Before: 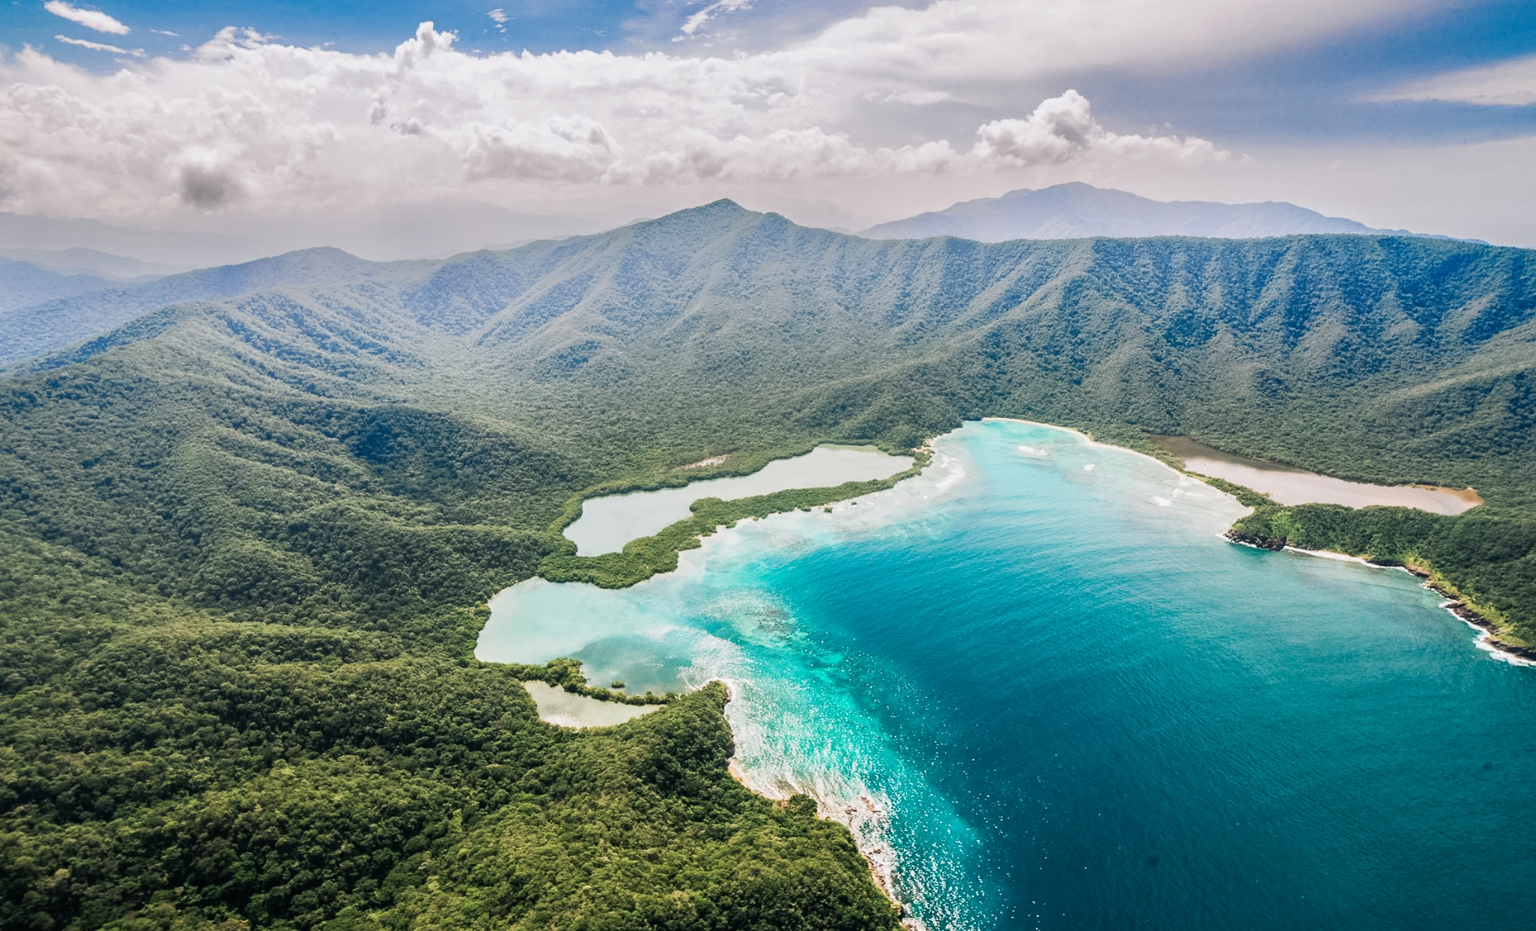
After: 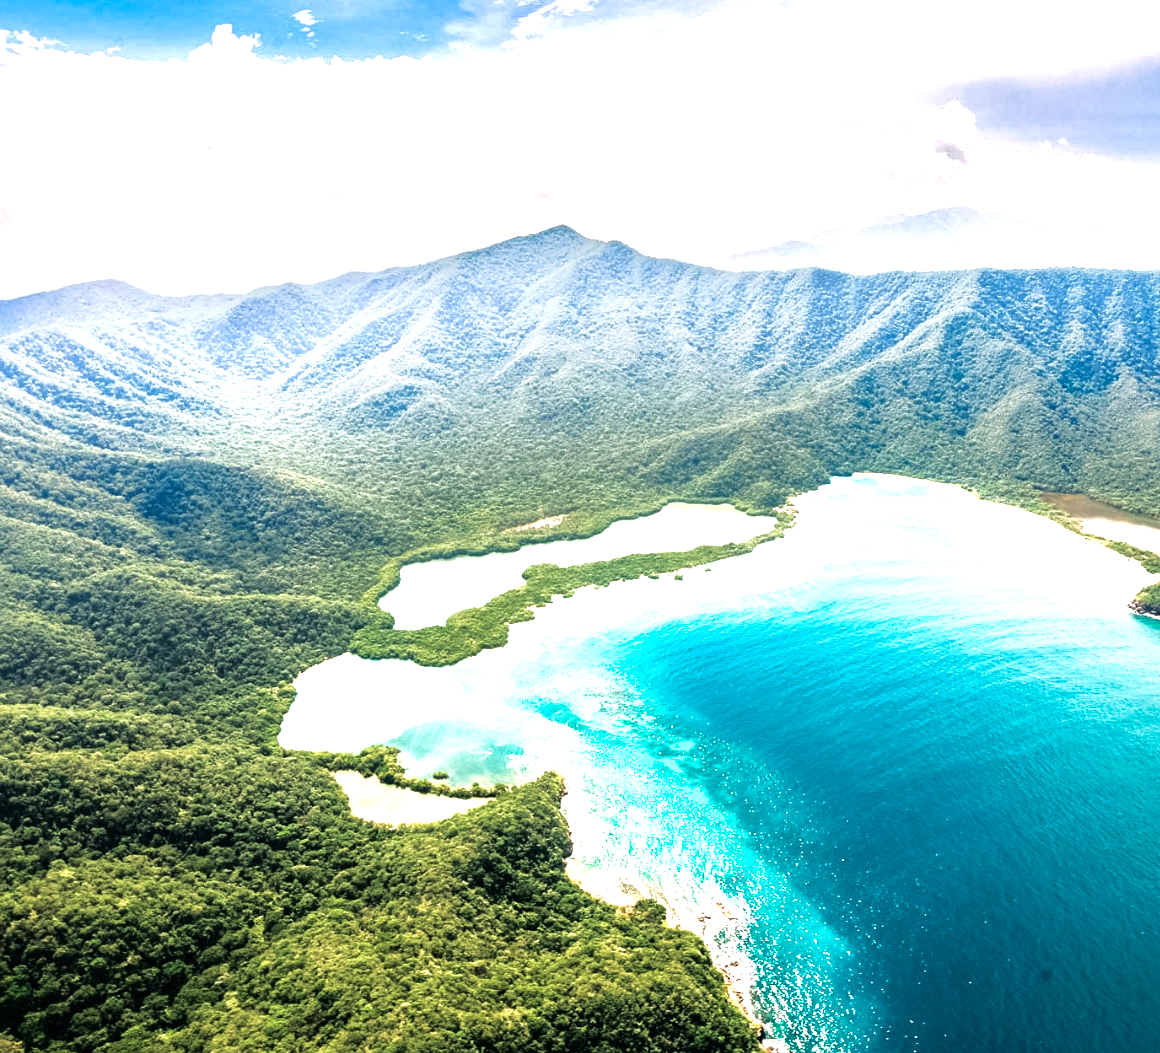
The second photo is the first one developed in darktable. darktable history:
exposure: exposure 0.238 EV, compensate highlight preservation false
tone equalizer: -8 EV -1.06 EV, -7 EV -0.977 EV, -6 EV -0.905 EV, -5 EV -0.609 EV, -3 EV 0.568 EV, -2 EV 0.887 EV, -1 EV 0.994 EV, +0 EV 1.07 EV
velvia: on, module defaults
crop and rotate: left 14.901%, right 18.346%
shadows and highlights: shadows -20.54, white point adjustment -2.11, highlights -35.14
